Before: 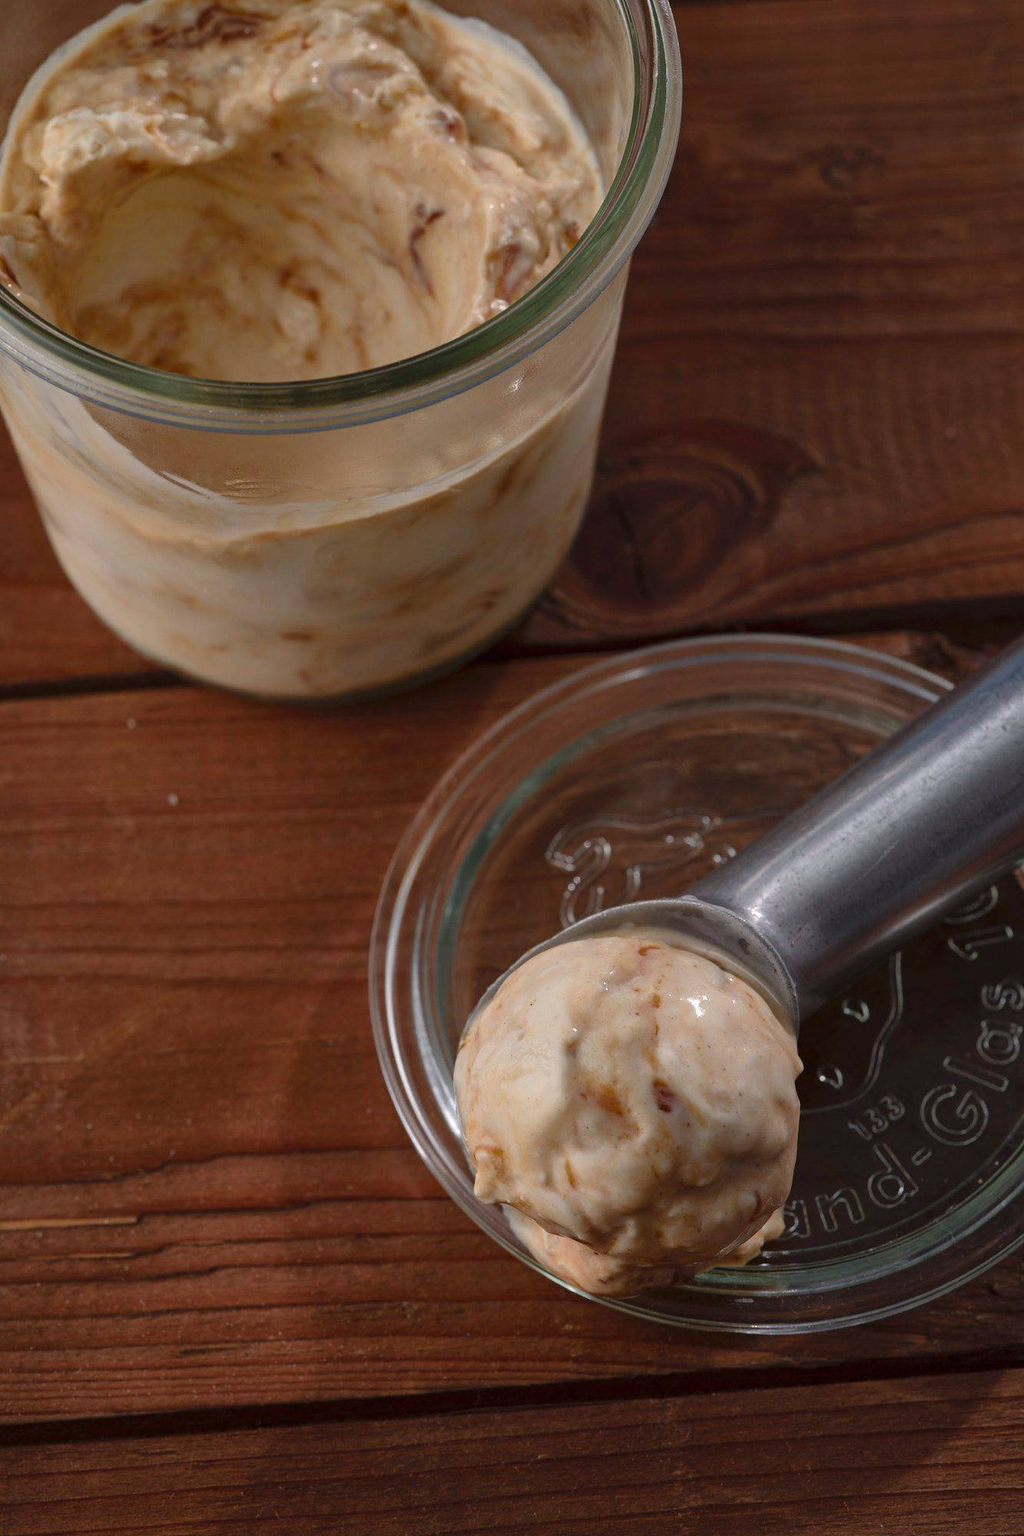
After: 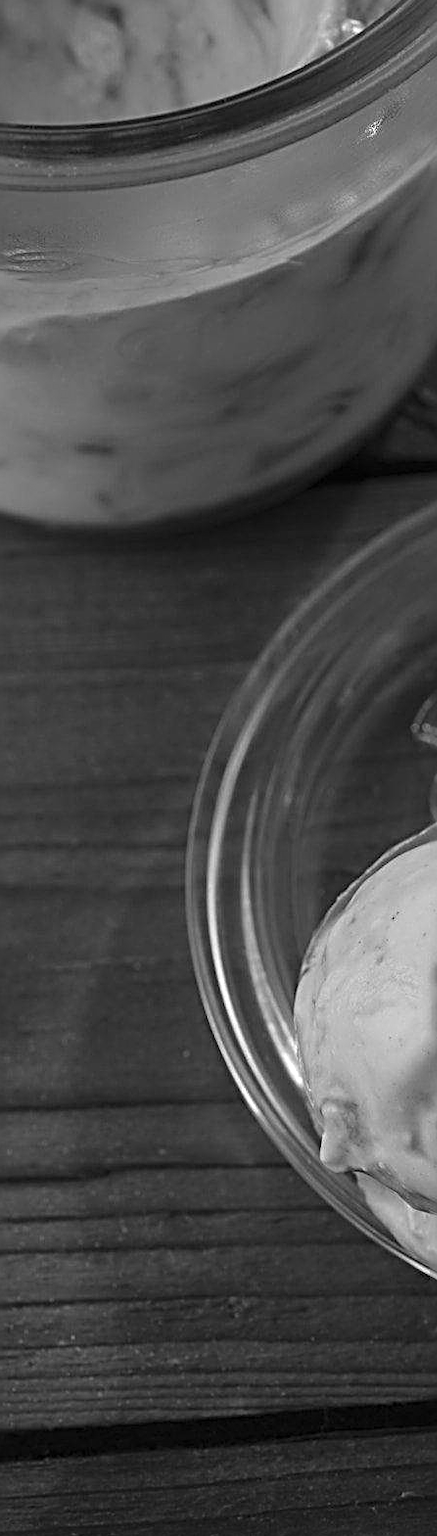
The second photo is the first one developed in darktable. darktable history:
crop and rotate: left 21.77%, top 18.528%, right 44.676%, bottom 2.997%
sharpen: radius 3.025, amount 0.757
monochrome: on, module defaults
